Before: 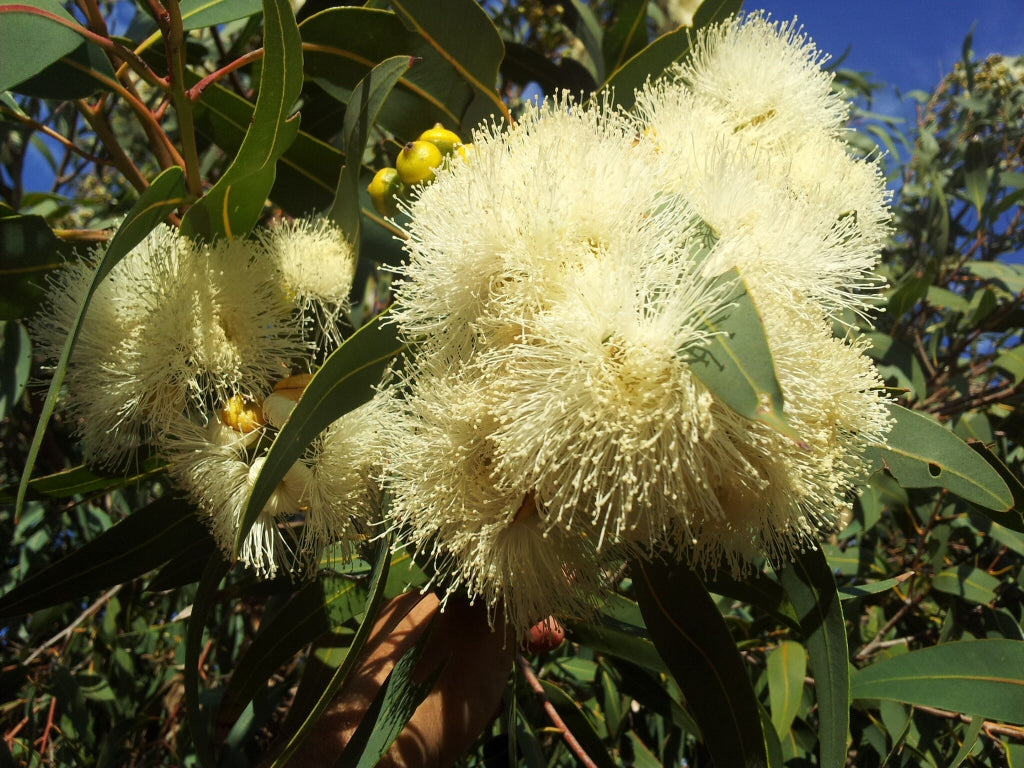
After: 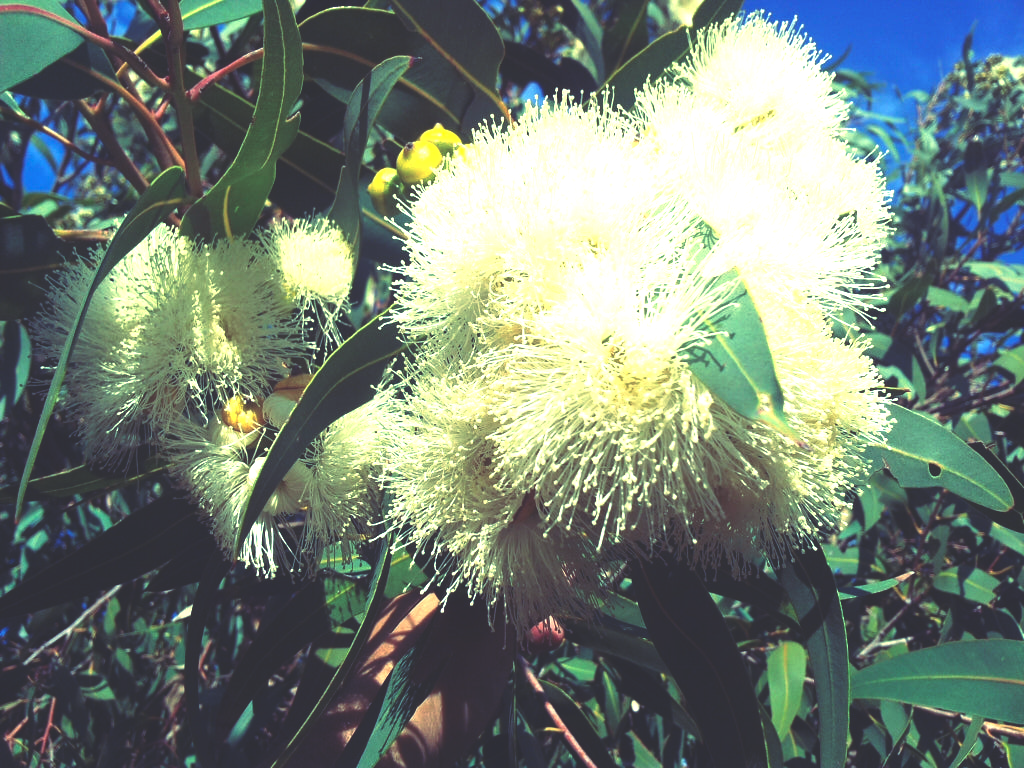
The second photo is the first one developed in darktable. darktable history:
rgb curve: curves: ch0 [(0, 0.186) (0.314, 0.284) (0.576, 0.466) (0.805, 0.691) (0.936, 0.886)]; ch1 [(0, 0.186) (0.314, 0.284) (0.581, 0.534) (0.771, 0.746) (0.936, 0.958)]; ch2 [(0, 0.216) (0.275, 0.39) (1, 1)], mode RGB, independent channels, compensate middle gray true, preserve colors none
exposure: black level correction 0, exposure 1.1 EV, compensate exposure bias true, compensate highlight preservation false
